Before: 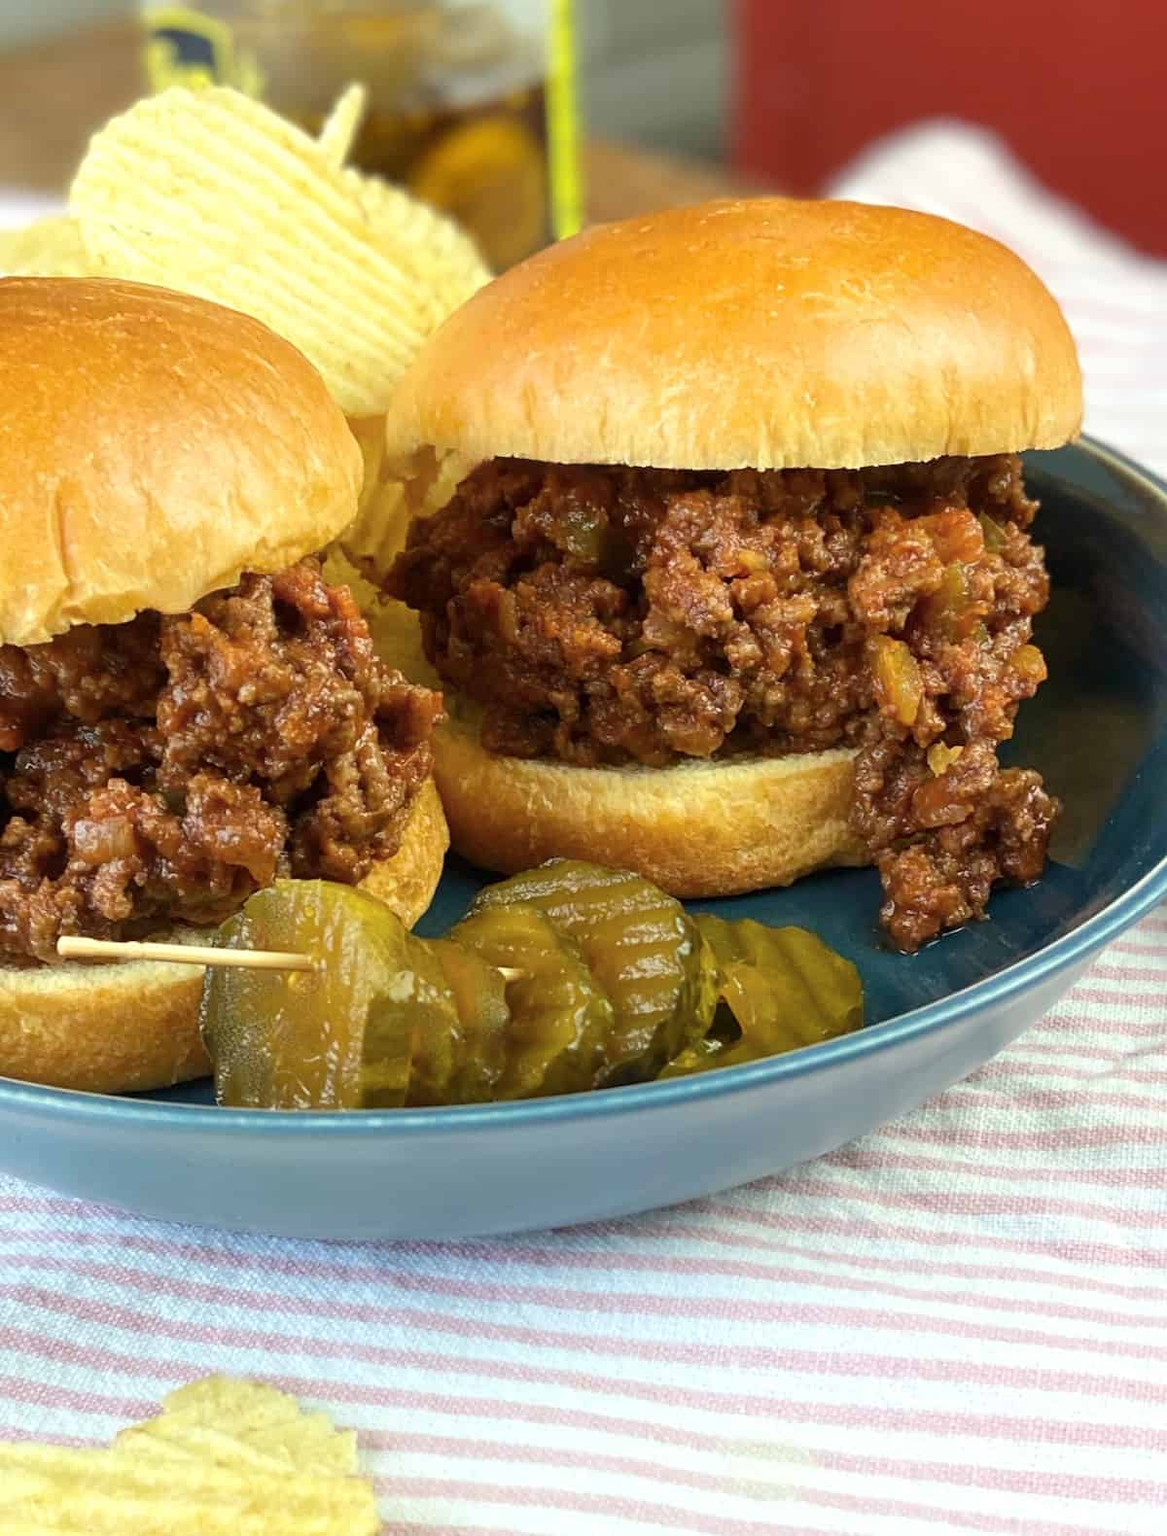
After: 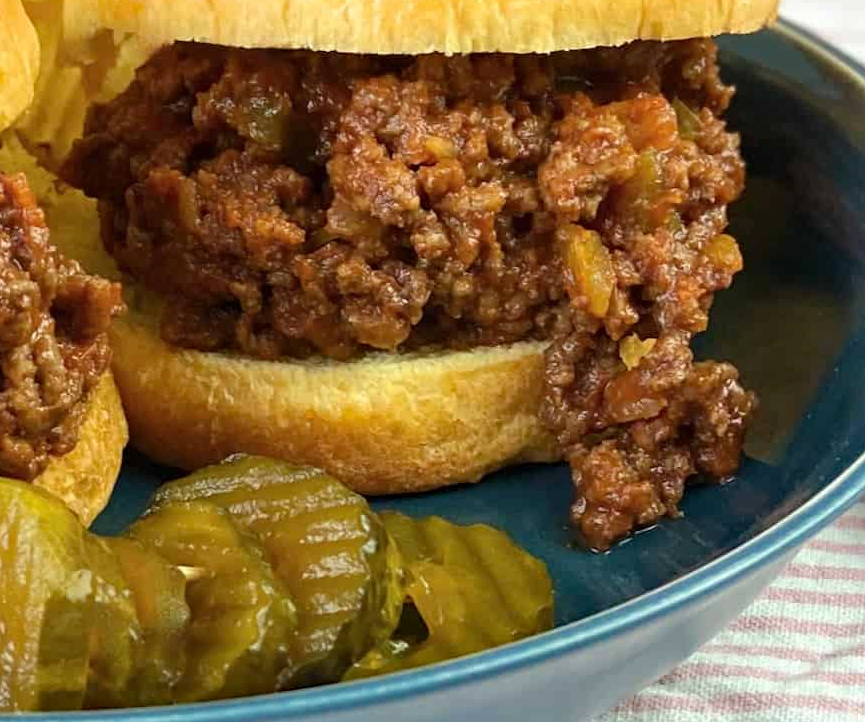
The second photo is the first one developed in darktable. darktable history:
haze removal: on, module defaults
crop and rotate: left 27.851%, top 27.248%, bottom 27.044%
